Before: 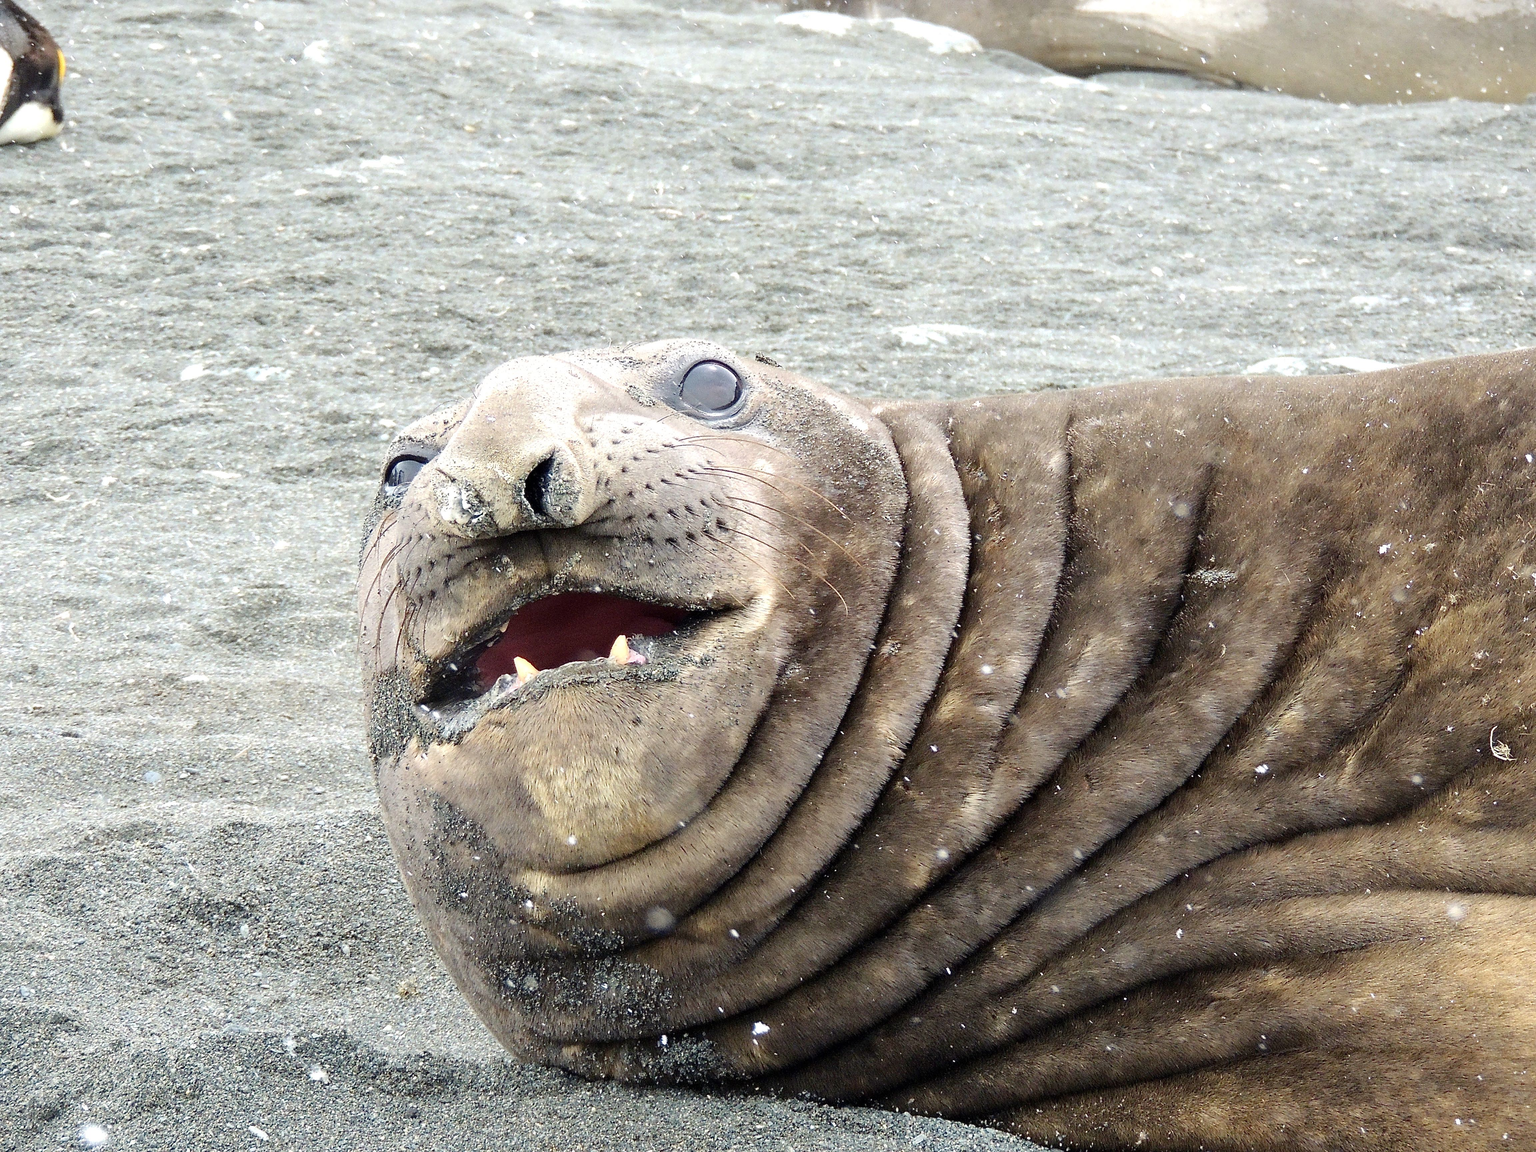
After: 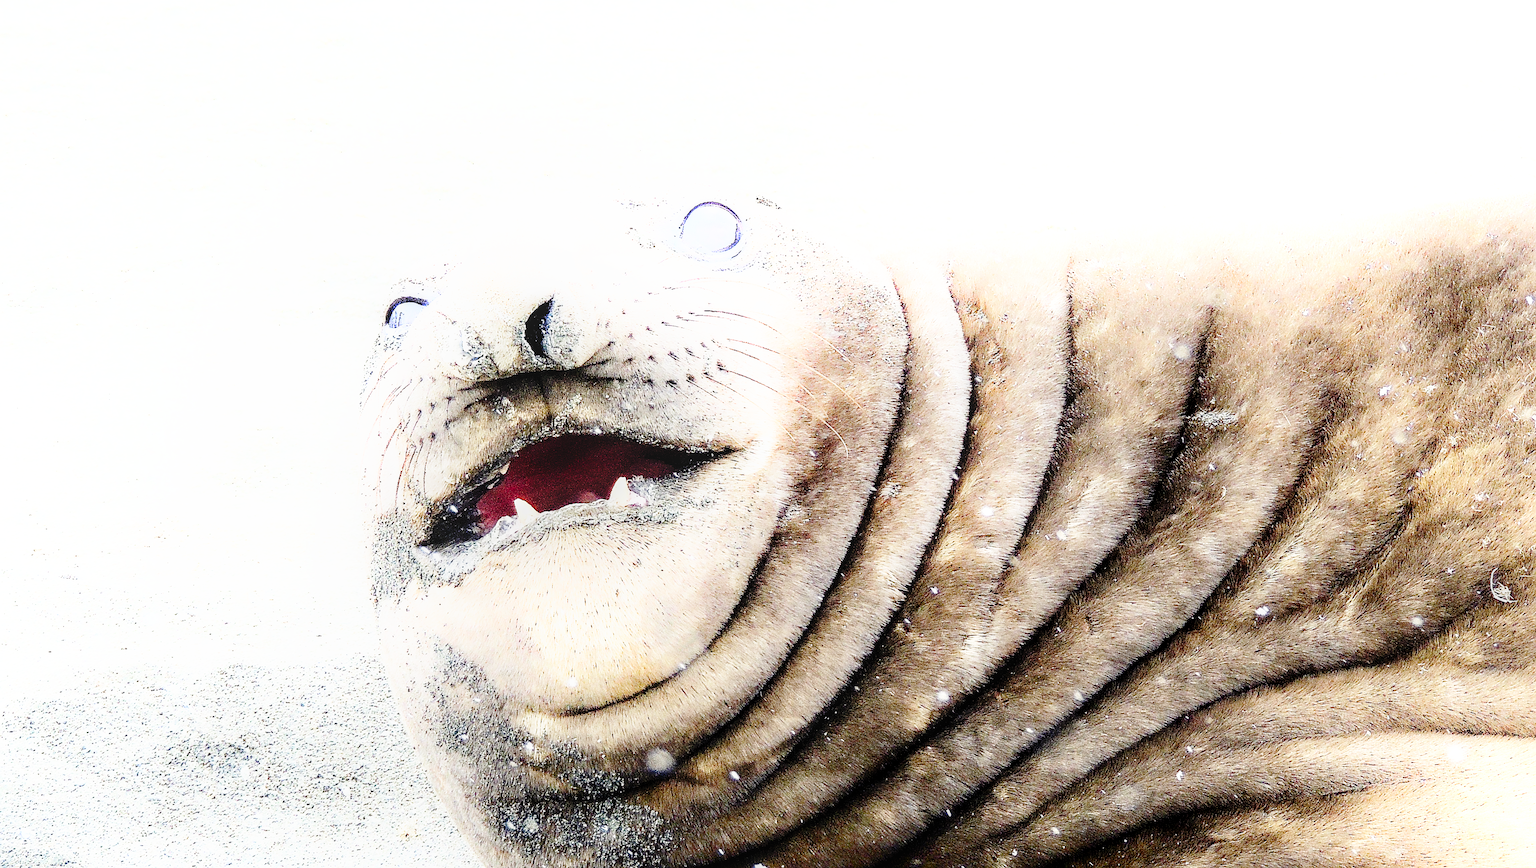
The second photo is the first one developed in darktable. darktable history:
sharpen: on, module defaults
local contrast: detail 130%
base curve: curves: ch0 [(0, 0) (0.028, 0.03) (0.105, 0.232) (0.387, 0.748) (0.754, 0.968) (1, 1)], preserve colors none
crop: top 13.751%, bottom 10.871%
shadows and highlights: shadows -89.02, highlights 89.42, soften with gaussian
levels: levels [0.018, 0.493, 1]
tone curve: curves: ch0 [(0, 0) (0.105, 0.068) (0.181, 0.14) (0.28, 0.259) (0.384, 0.404) (0.485, 0.531) (0.638, 0.681) (0.87, 0.883) (1, 0.977)]; ch1 [(0, 0) (0.161, 0.092) (0.35, 0.33) (0.379, 0.401) (0.456, 0.469) (0.501, 0.499) (0.516, 0.524) (0.562, 0.569) (0.635, 0.646) (1, 1)]; ch2 [(0, 0) (0.371, 0.362) (0.437, 0.437) (0.5, 0.5) (0.53, 0.524) (0.56, 0.561) (0.622, 0.606) (1, 1)], preserve colors none
